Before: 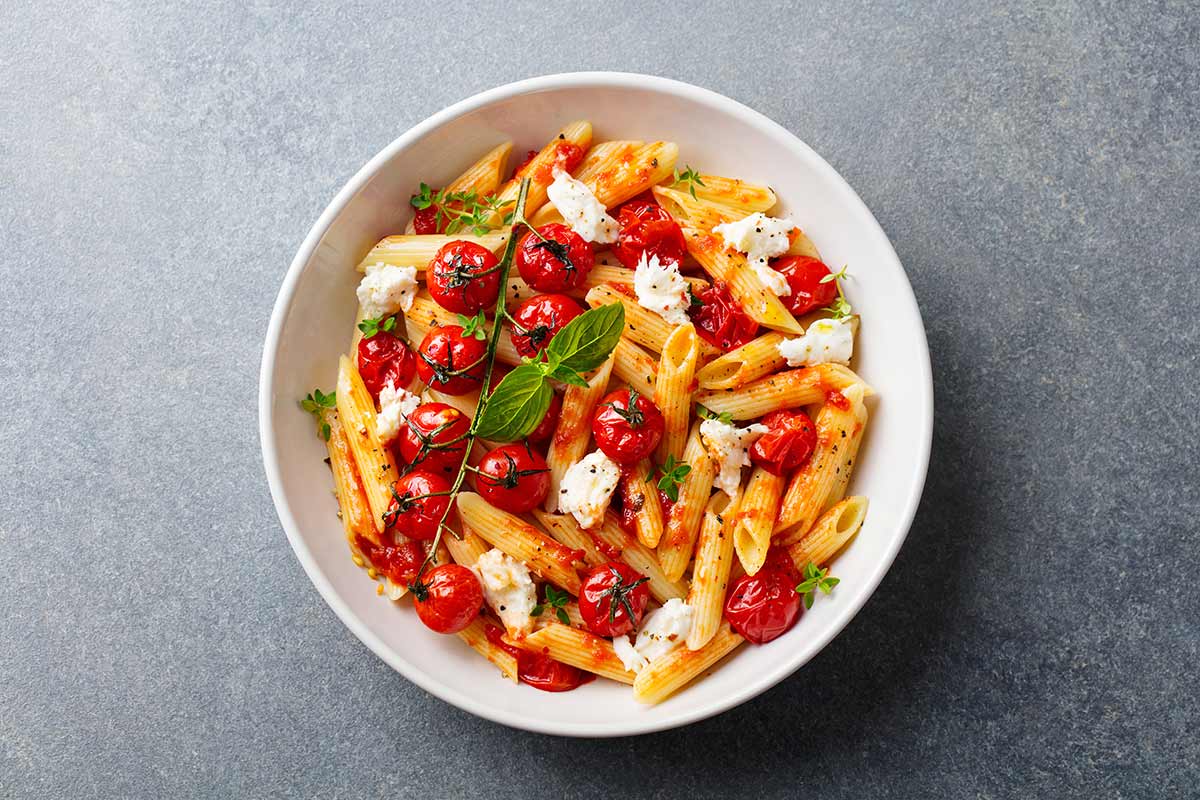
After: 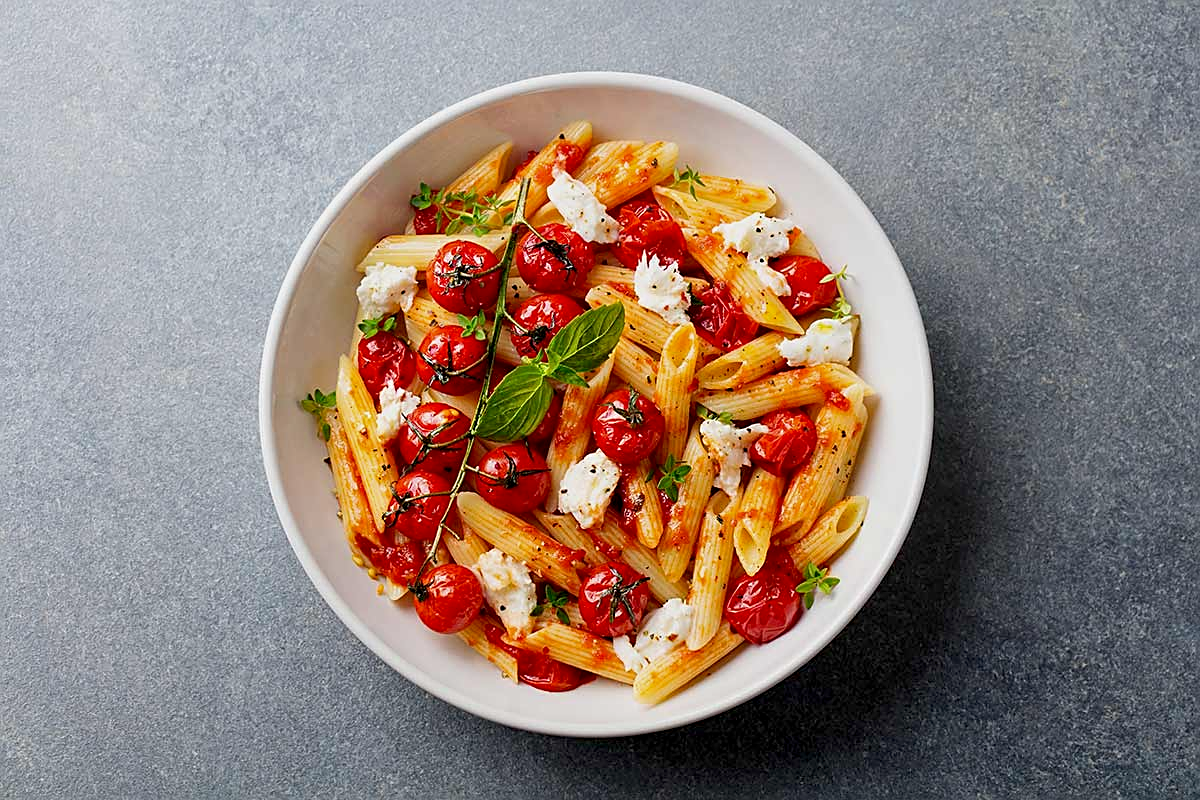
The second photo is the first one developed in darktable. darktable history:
exposure: black level correction 0.006, exposure -0.22 EV, compensate exposure bias true, compensate highlight preservation false
sharpen: on, module defaults
